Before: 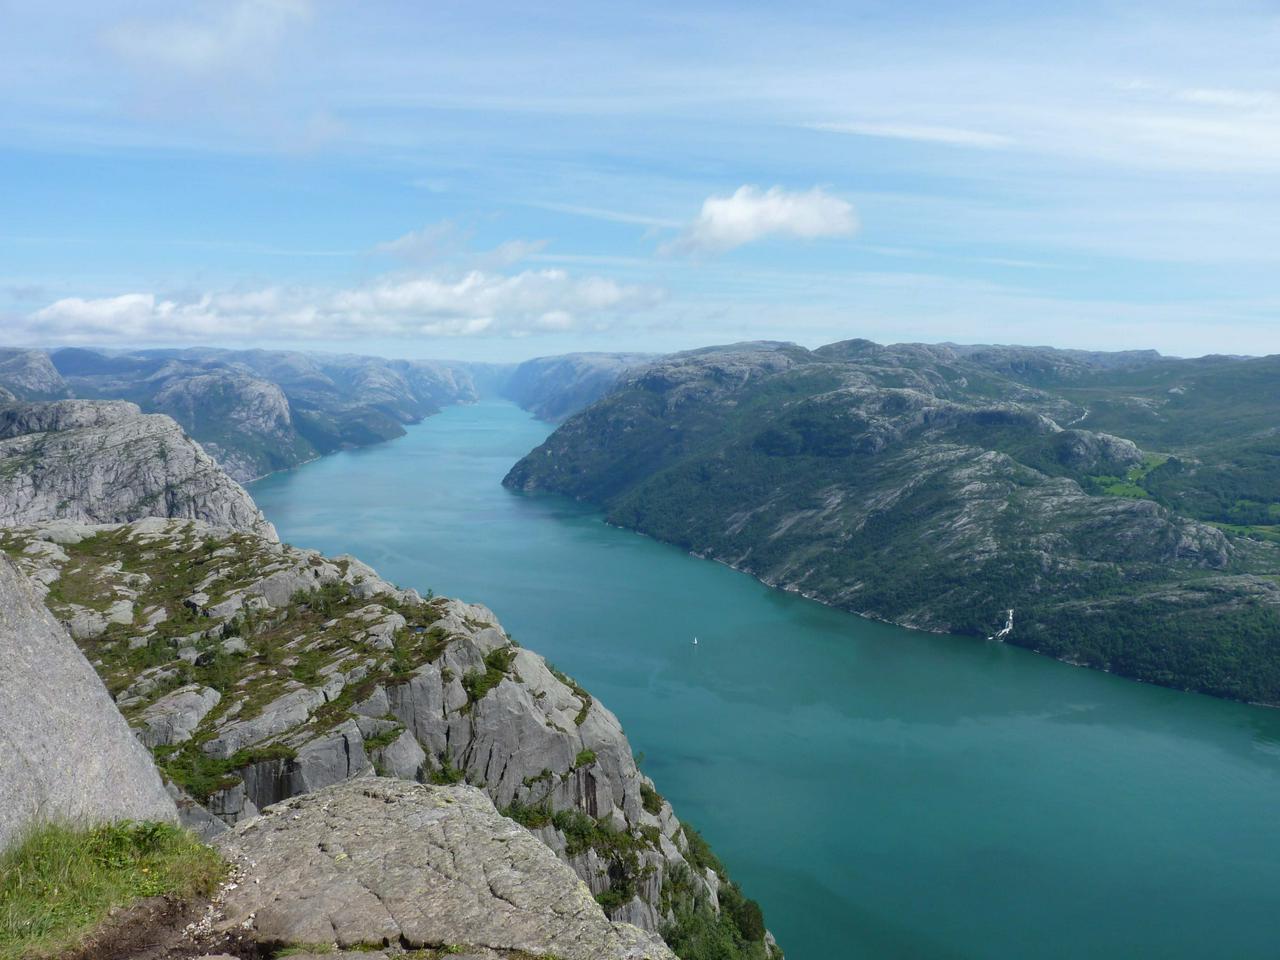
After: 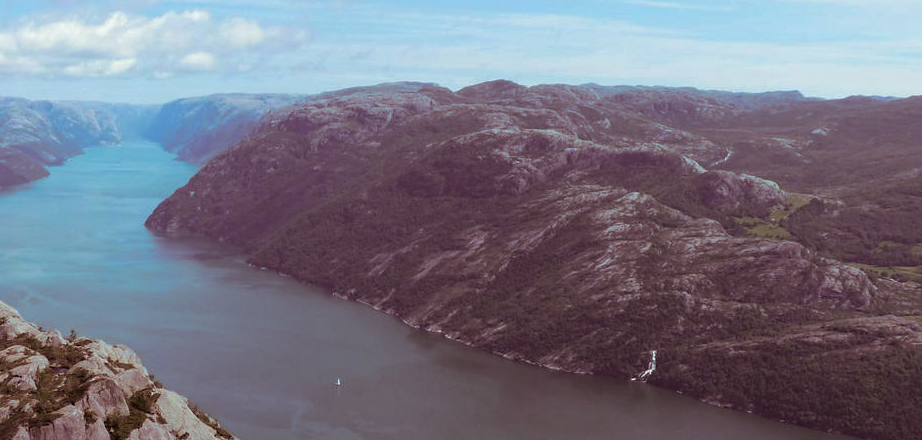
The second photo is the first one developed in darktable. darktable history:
split-toning: on, module defaults
crop and rotate: left 27.938%, top 27.046%, bottom 27.046%
haze removal: compatibility mode true, adaptive false
